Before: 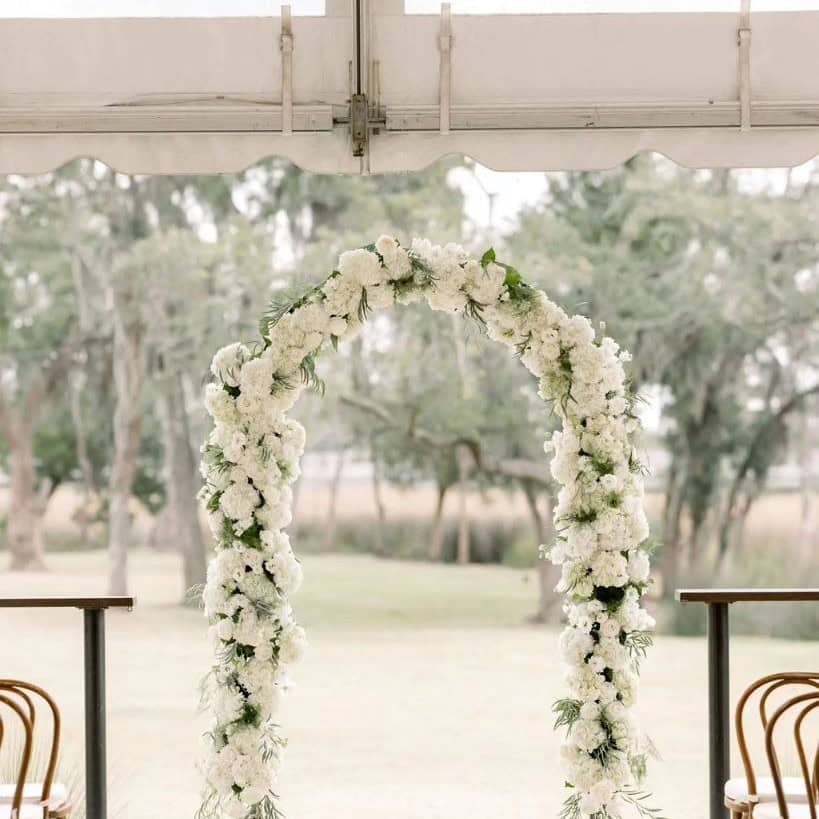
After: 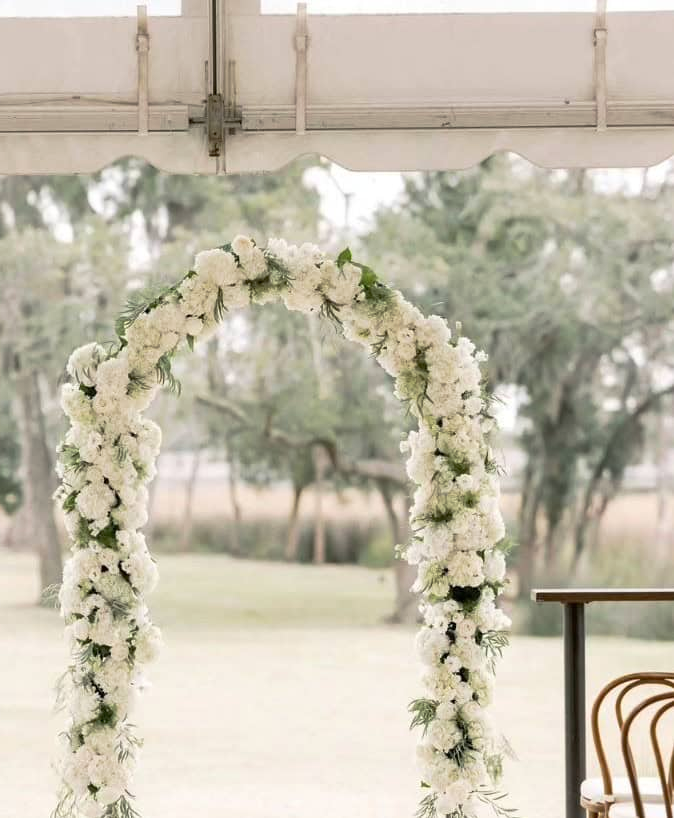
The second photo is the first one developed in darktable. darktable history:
crop: left 17.663%, bottom 0.032%
tone curve: curves: ch0 [(0, 0) (0.15, 0.17) (0.452, 0.437) (0.611, 0.588) (0.751, 0.749) (1, 1)]; ch1 [(0, 0) (0.325, 0.327) (0.412, 0.45) (0.453, 0.484) (0.5, 0.501) (0.541, 0.55) (0.617, 0.612) (0.695, 0.697) (1, 1)]; ch2 [(0, 0) (0.386, 0.397) (0.452, 0.459) (0.505, 0.498) (0.524, 0.547) (0.574, 0.566) (0.633, 0.641) (1, 1)], preserve colors none
